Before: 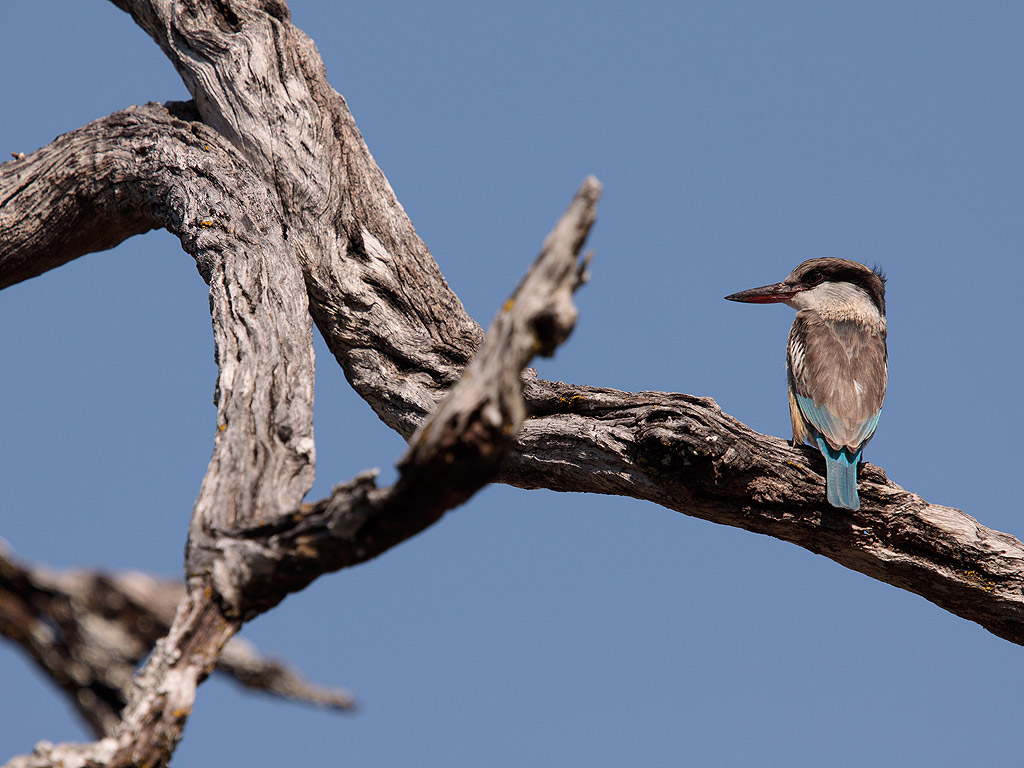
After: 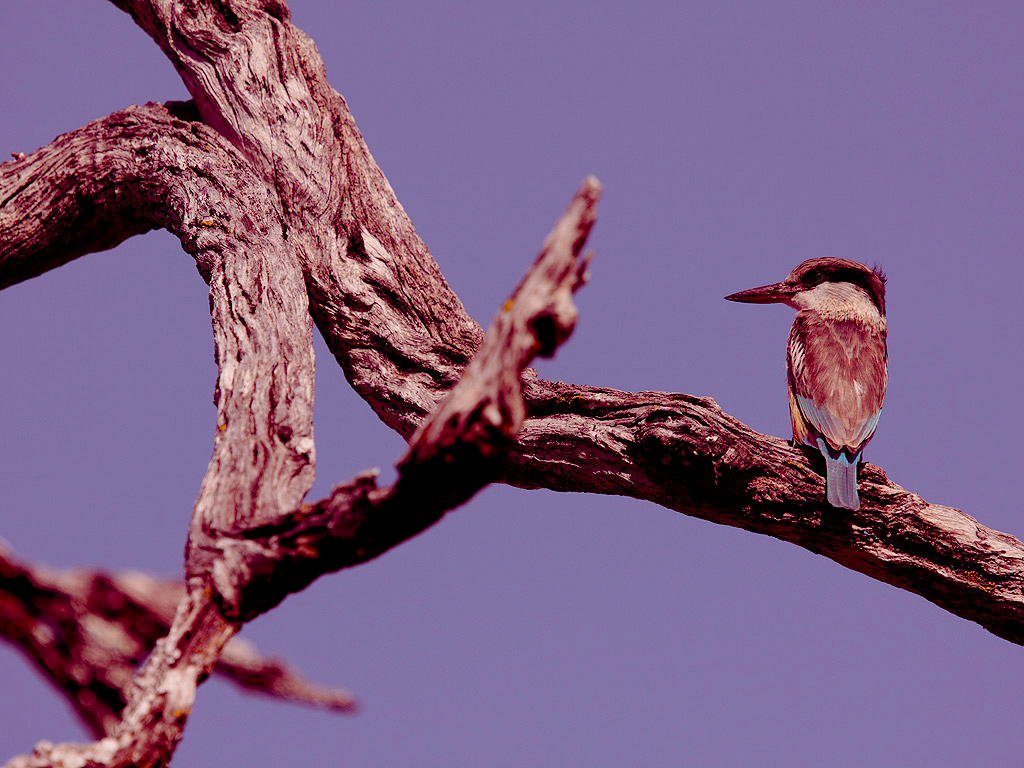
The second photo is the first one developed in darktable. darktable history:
color balance rgb: shadows lift › luminance -18.457%, shadows lift › chroma 35.249%, power › luminance -7.856%, power › chroma 1.322%, power › hue 330.48°, highlights gain › chroma 0.888%, highlights gain › hue 25.92°, global offset › luminance -0.484%, perceptual saturation grading › global saturation 17.344%, contrast -10.554%
